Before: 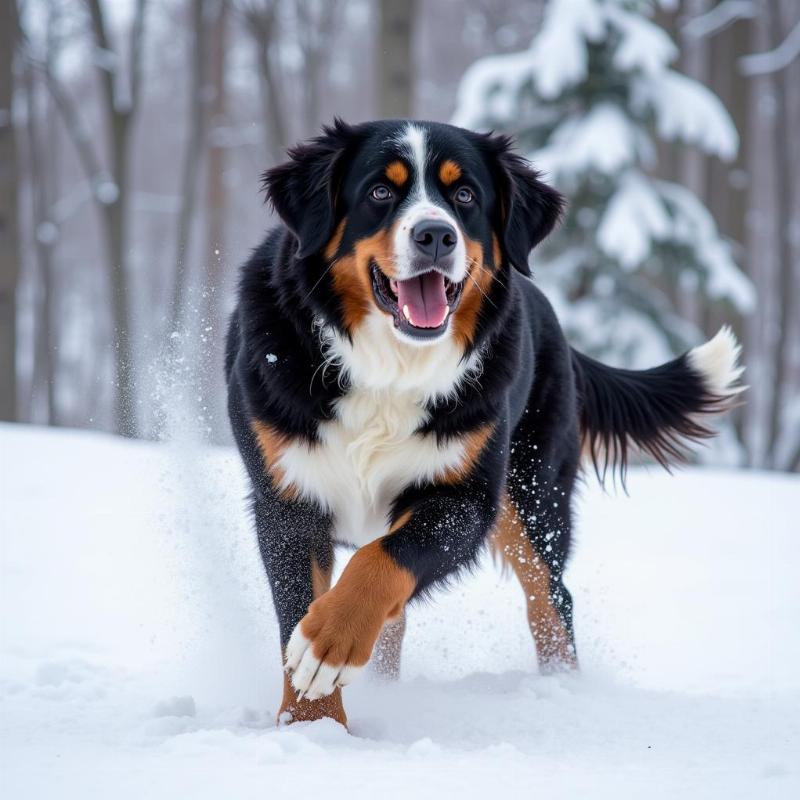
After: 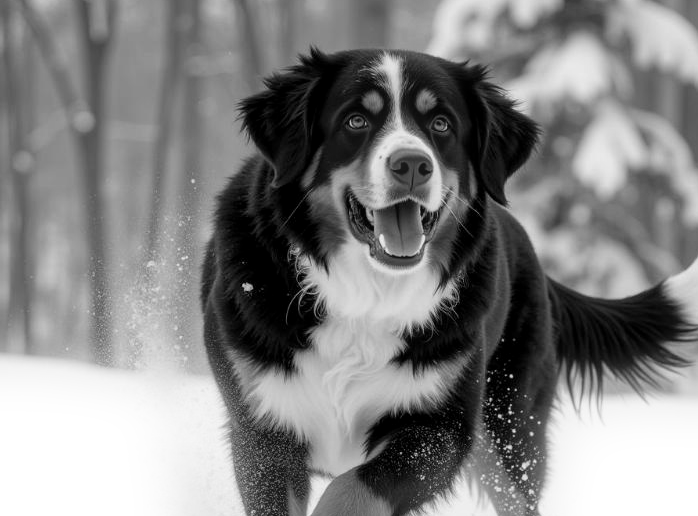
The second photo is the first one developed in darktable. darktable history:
exposure: black level correction 0.001, exposure -0.2 EV, compensate highlight preservation false
crop: left 3.015%, top 8.969%, right 9.647%, bottom 26.457%
monochrome: size 3.1
bloom: size 5%, threshold 95%, strength 15%
